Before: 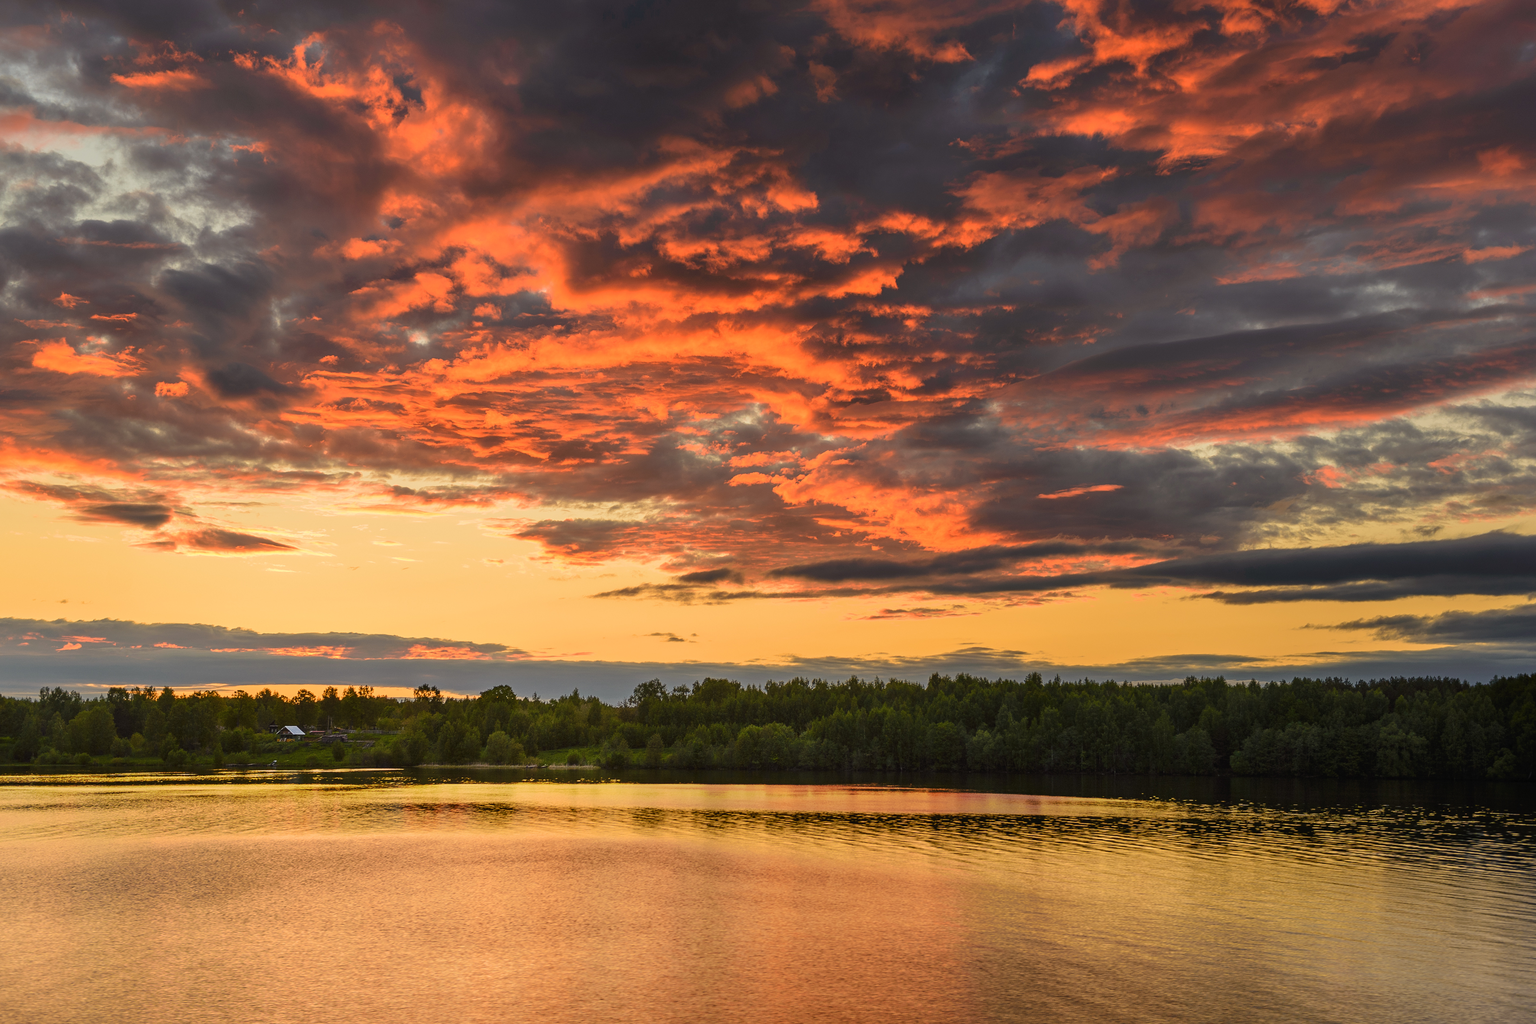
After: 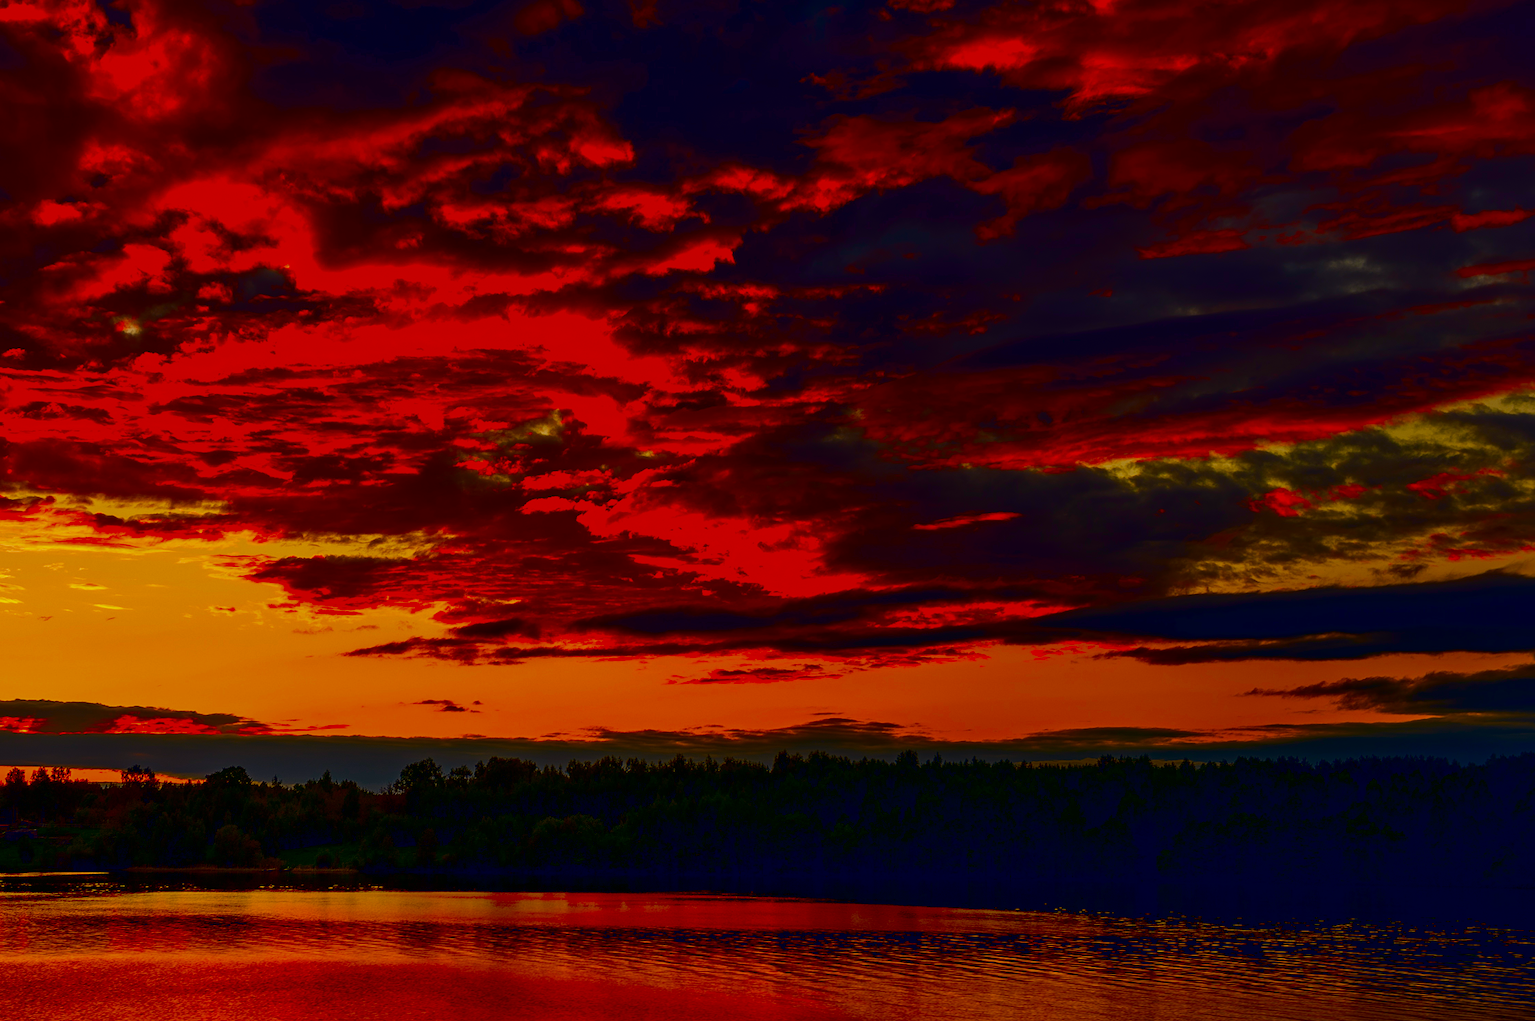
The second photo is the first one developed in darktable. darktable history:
color balance rgb: shadows lift › hue 87.51°, highlights gain › chroma 0.68%, highlights gain › hue 55.1°, global offset › chroma 0.13%, global offset › hue 253.66°, linear chroma grading › global chroma 0.5%, perceptual saturation grading › global saturation 16.38%
crop and rotate: left 20.74%, top 7.912%, right 0.375%, bottom 13.378%
contrast brightness saturation: brightness -1, saturation 1
